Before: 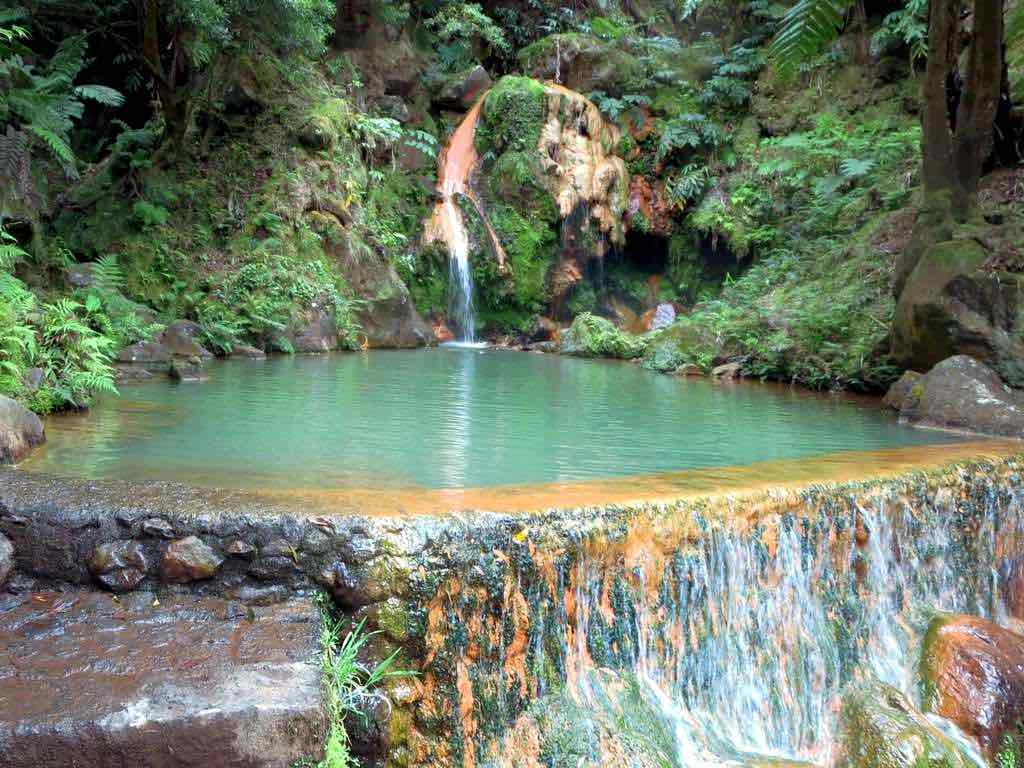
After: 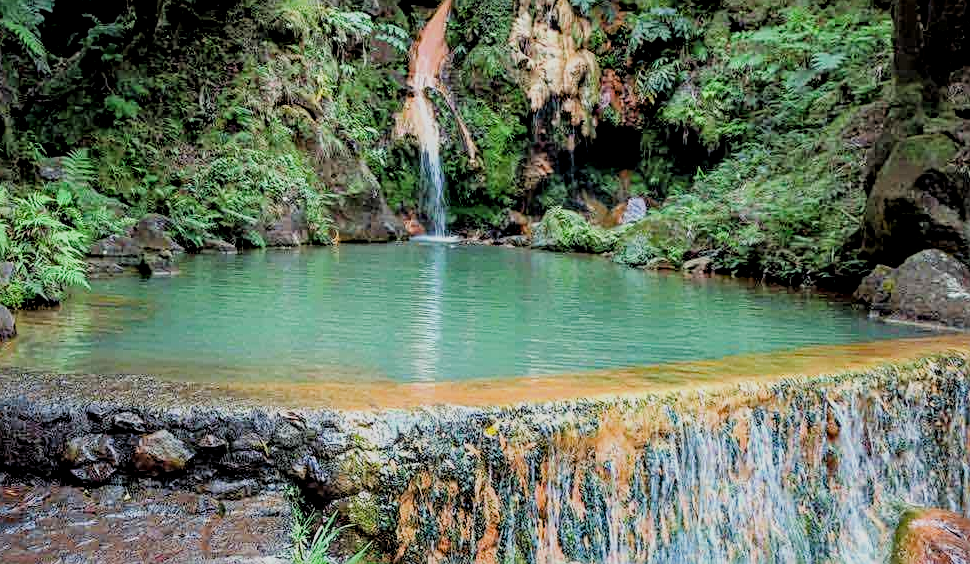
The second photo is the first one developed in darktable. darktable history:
crop and rotate: left 2.855%, top 13.877%, right 2.407%, bottom 12.593%
haze removal: compatibility mode true, adaptive false
local contrast: on, module defaults
sharpen: amount 0.495
filmic rgb: black relative exposure -4.53 EV, white relative exposure 4.81 EV, hardness 2.35, latitude 36.37%, contrast 1.043, highlights saturation mix 1.4%, shadows ↔ highlights balance 1.25%
